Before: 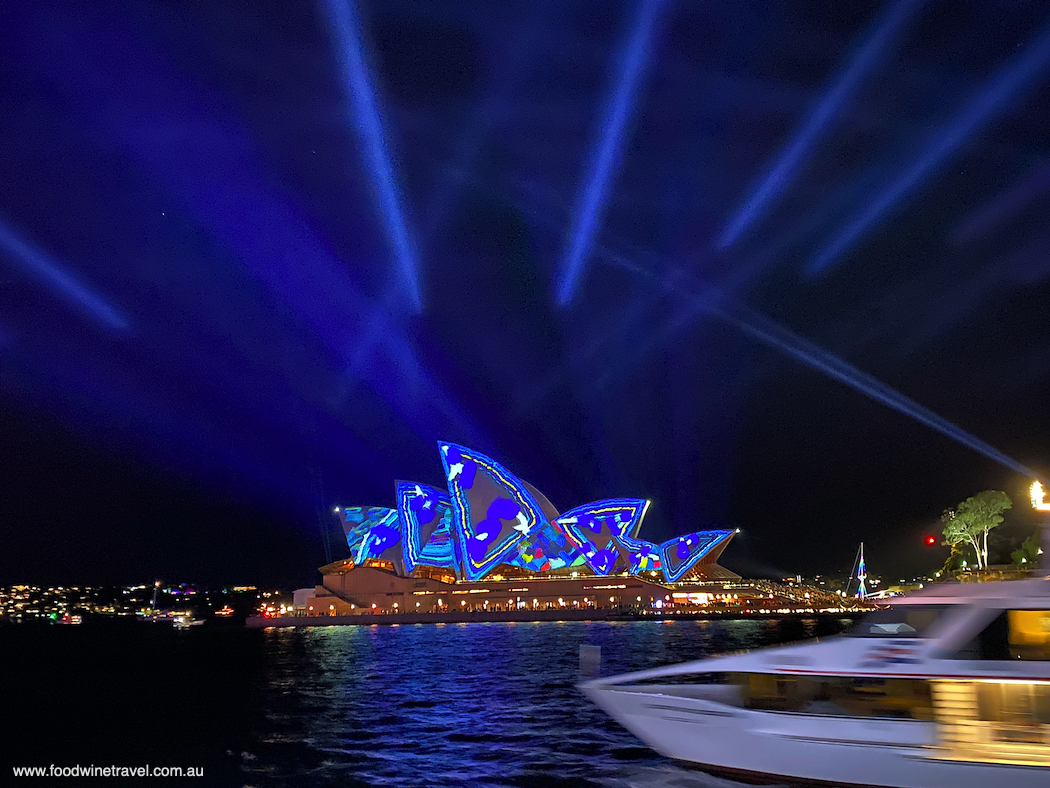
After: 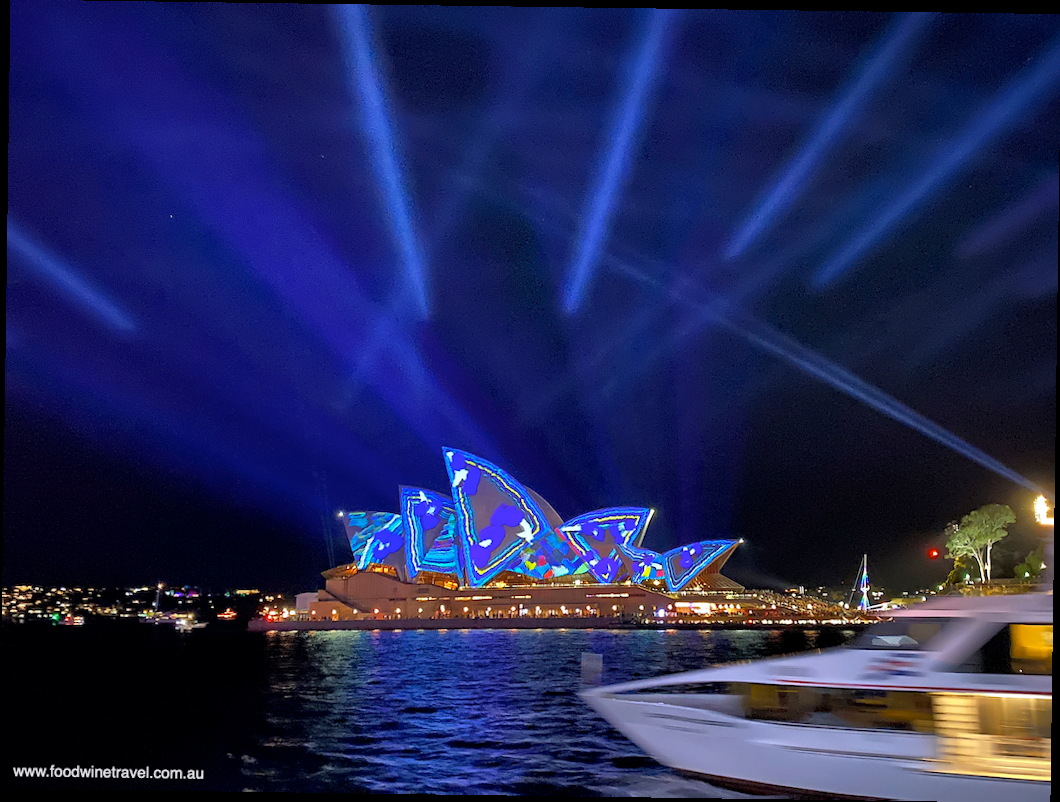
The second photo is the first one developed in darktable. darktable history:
exposure: black level correction 0.001, compensate highlight preservation false
rotate and perspective: rotation 0.8°, automatic cropping off
white balance: red 1.009, blue 1.027
